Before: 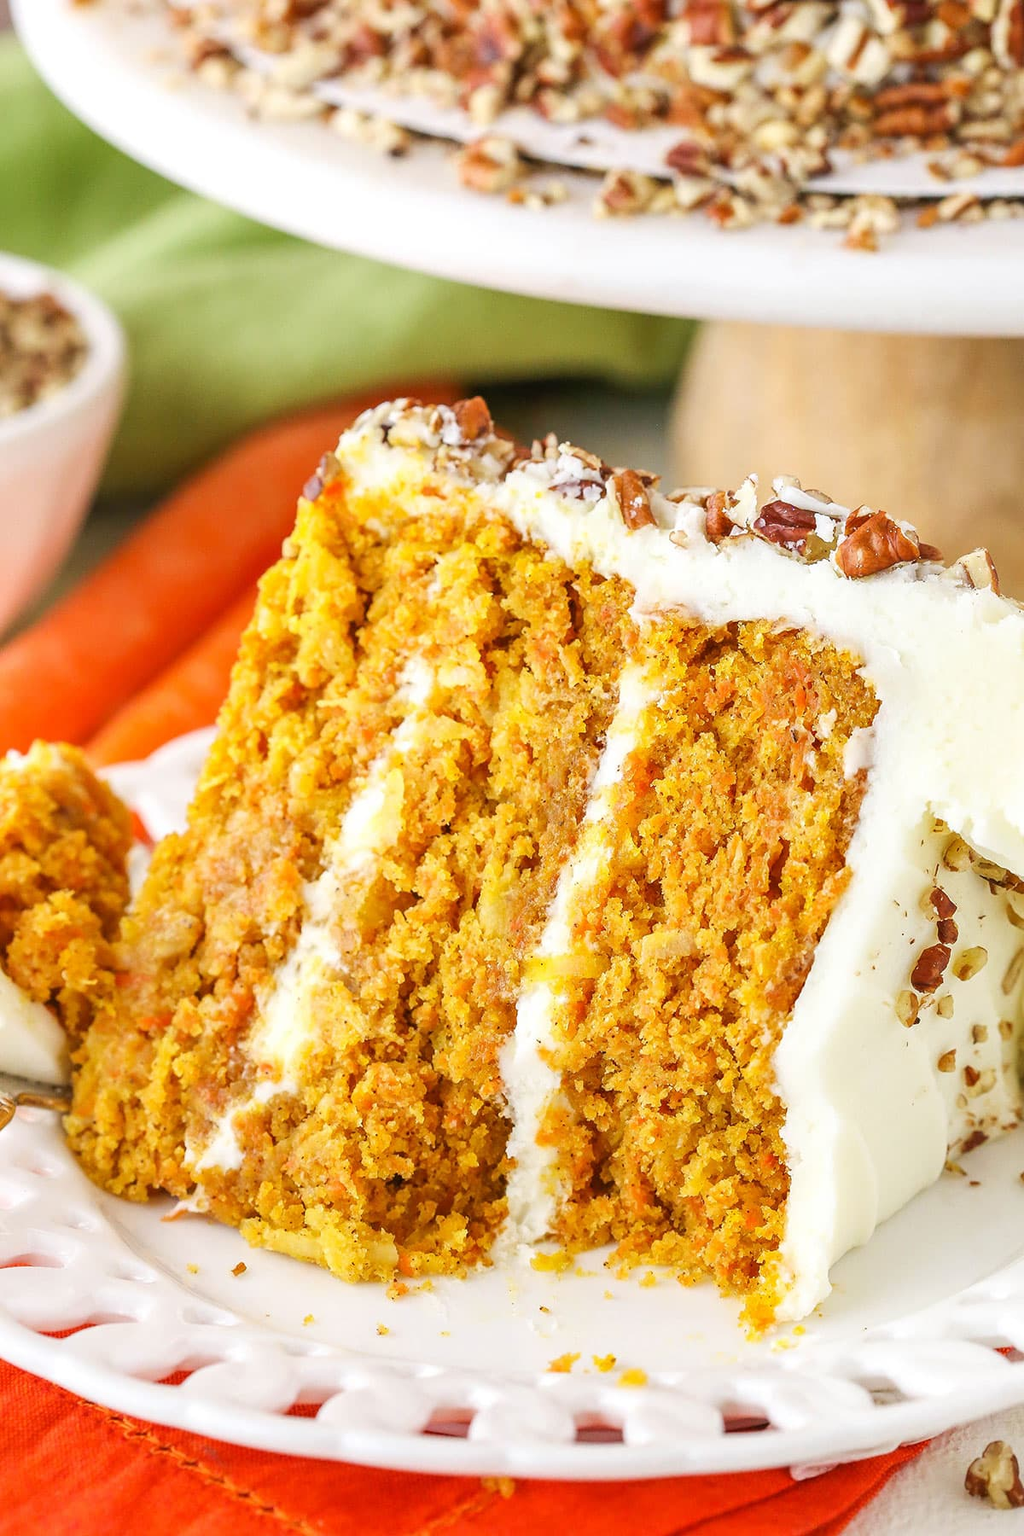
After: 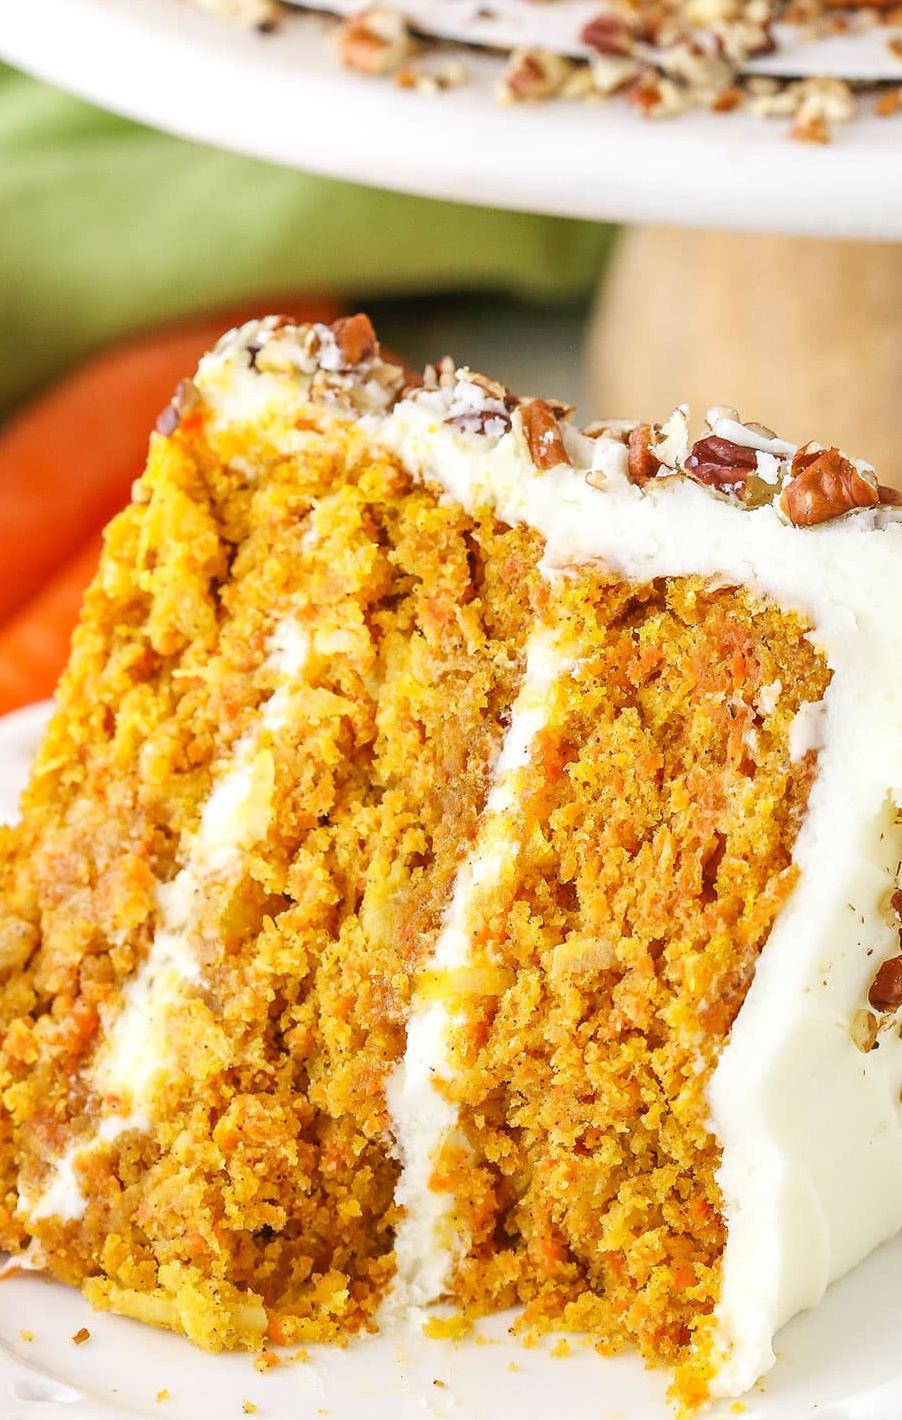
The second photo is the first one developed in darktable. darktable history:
crop: left 16.587%, top 8.426%, right 8.175%, bottom 12.679%
